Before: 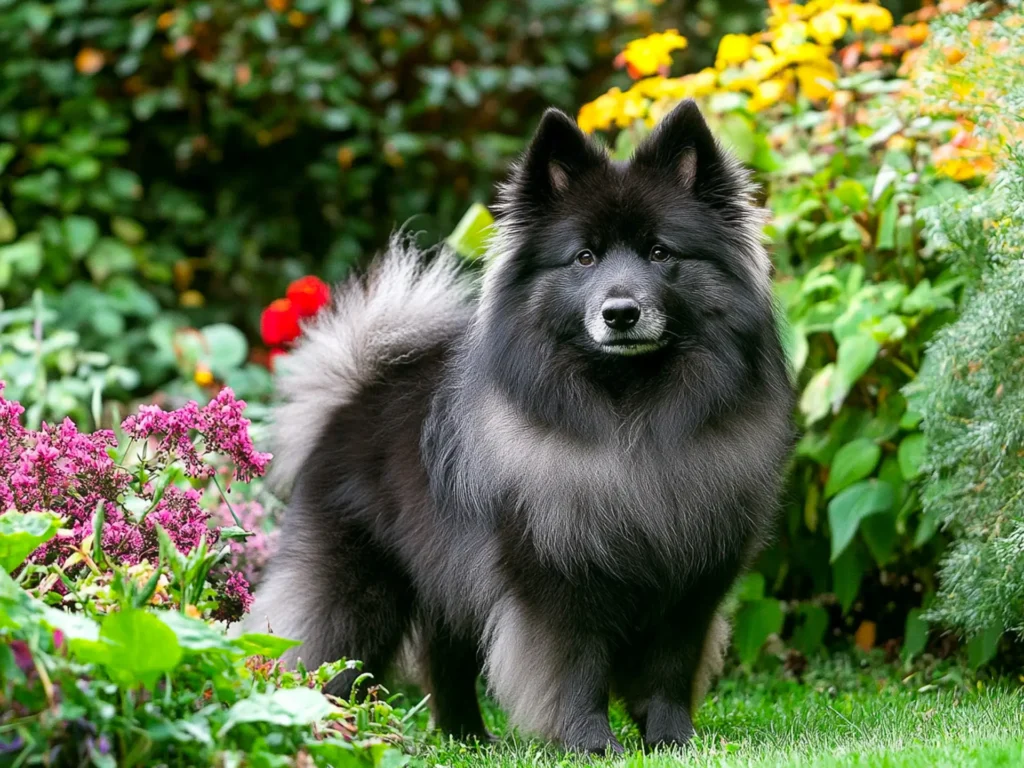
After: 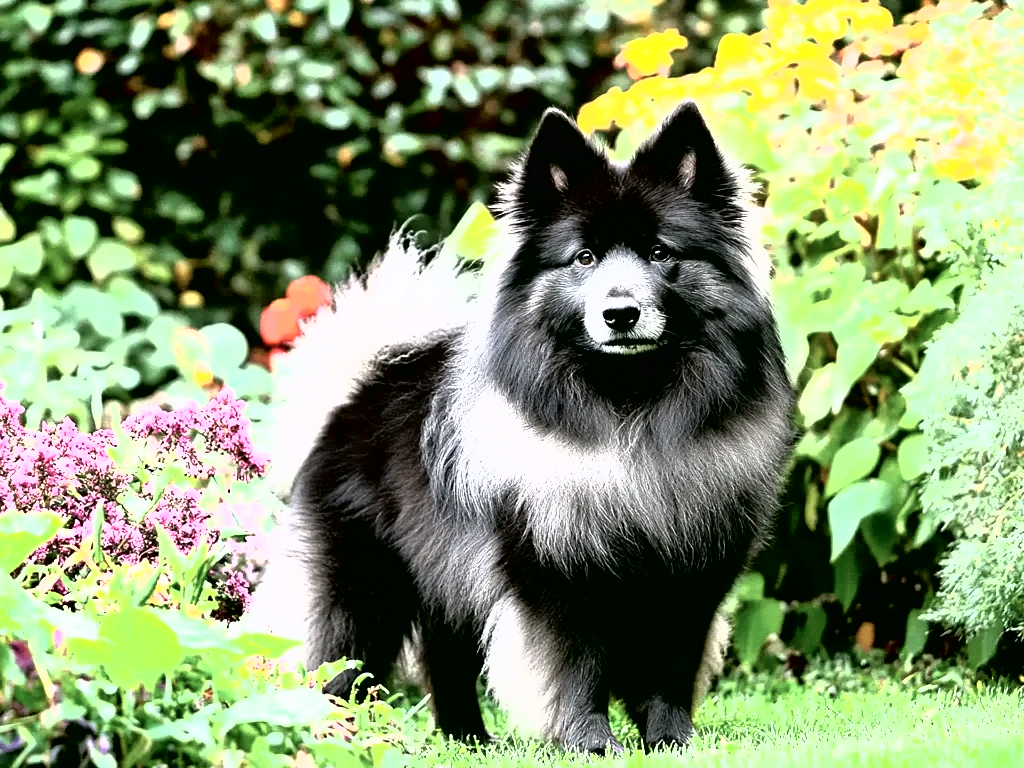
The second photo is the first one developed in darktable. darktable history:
tone curve: curves: ch0 [(0, 0) (0.003, 0.01) (0.011, 0.011) (0.025, 0.008) (0.044, 0.007) (0.069, 0.006) (0.1, 0.005) (0.136, 0.015) (0.177, 0.094) (0.224, 0.241) (0.277, 0.369) (0.335, 0.5) (0.399, 0.648) (0.468, 0.811) (0.543, 0.975) (0.623, 0.989) (0.709, 0.989) (0.801, 0.99) (0.898, 0.99) (1, 1)], color space Lab, independent channels, preserve colors none
shadows and highlights: shadows 36.17, highlights -27.5, soften with gaussian
